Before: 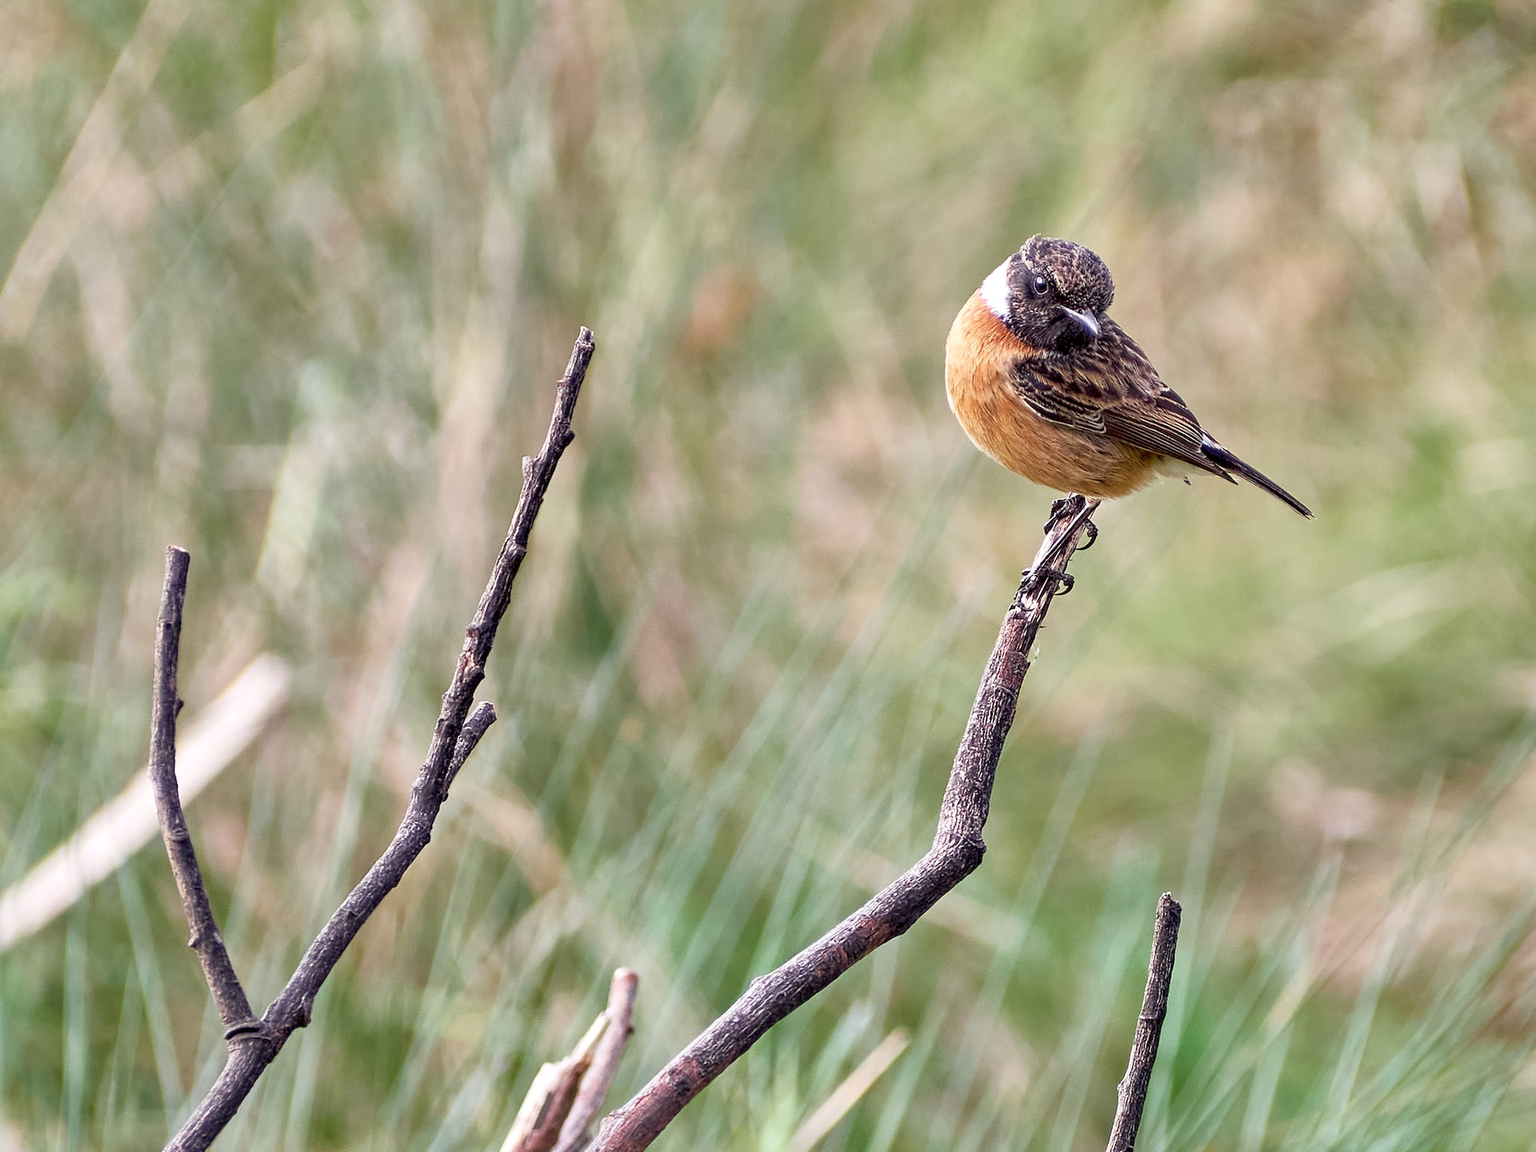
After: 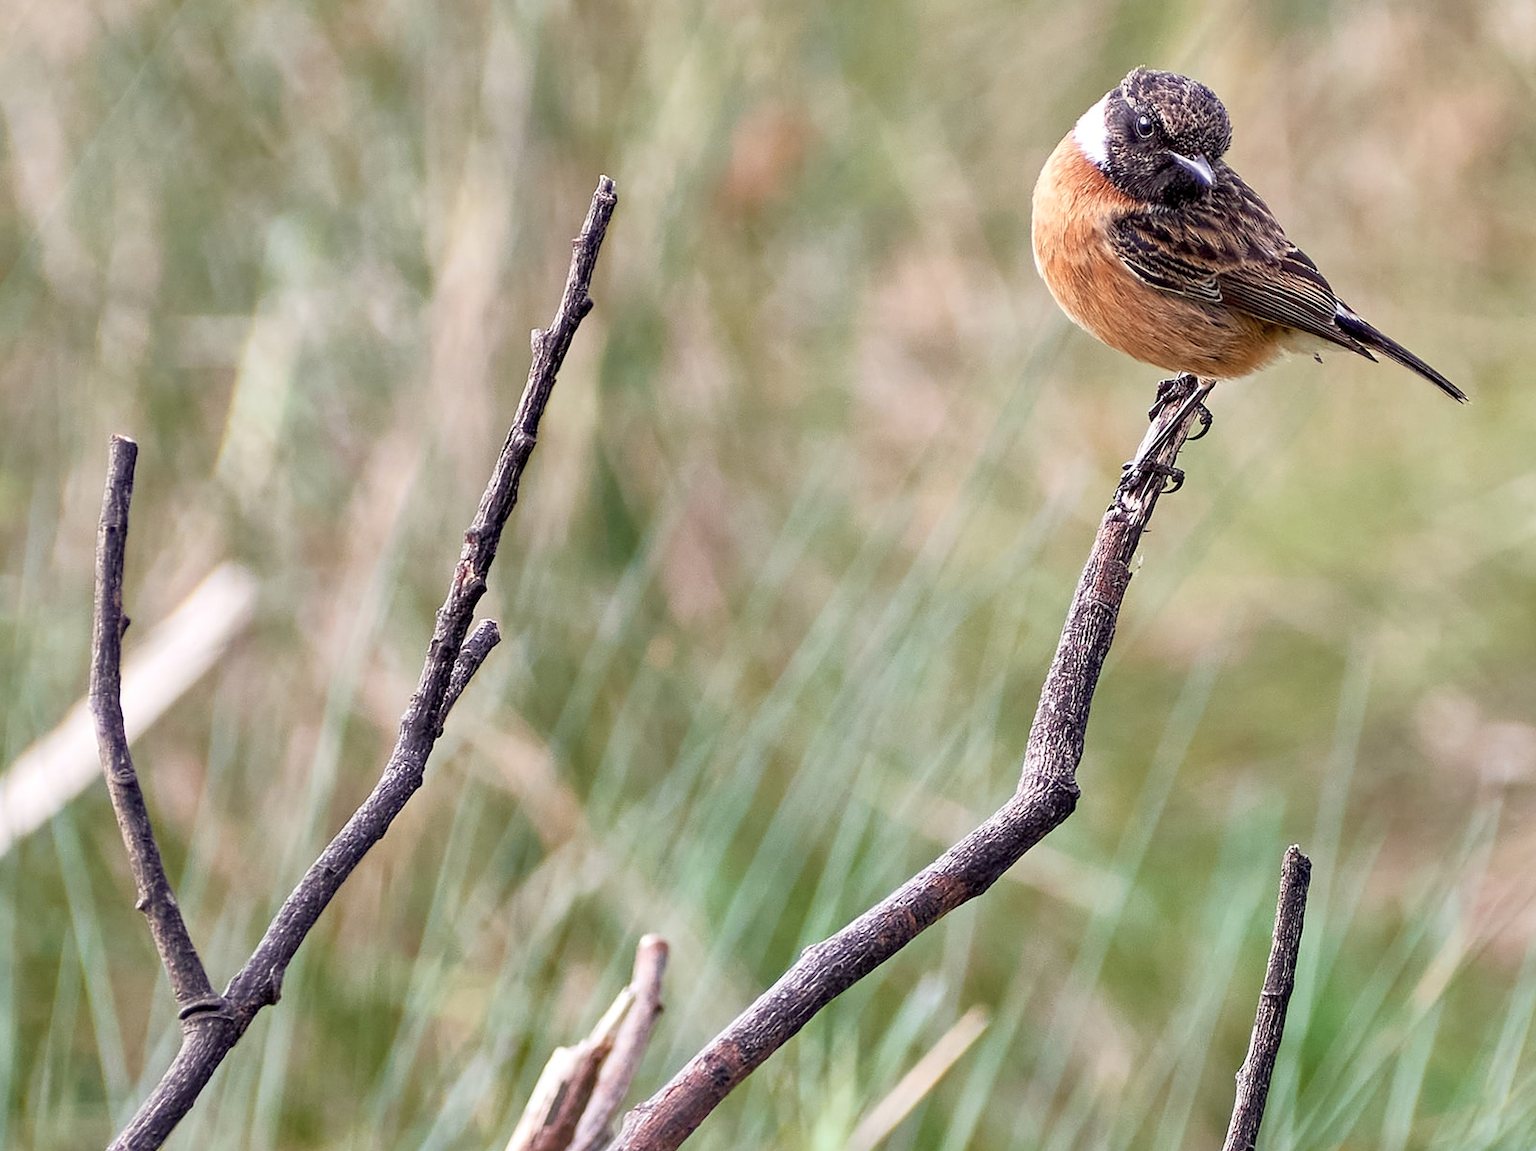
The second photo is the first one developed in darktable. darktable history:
color zones: curves: ch1 [(0, 0.455) (0.063, 0.455) (0.286, 0.495) (0.429, 0.5) (0.571, 0.5) (0.714, 0.5) (0.857, 0.5) (1, 0.455)]; ch2 [(0, 0.532) (0.063, 0.521) (0.233, 0.447) (0.429, 0.489) (0.571, 0.5) (0.714, 0.5) (0.857, 0.5) (1, 0.532)]
crop and rotate: left 4.842%, top 15.51%, right 10.668%
